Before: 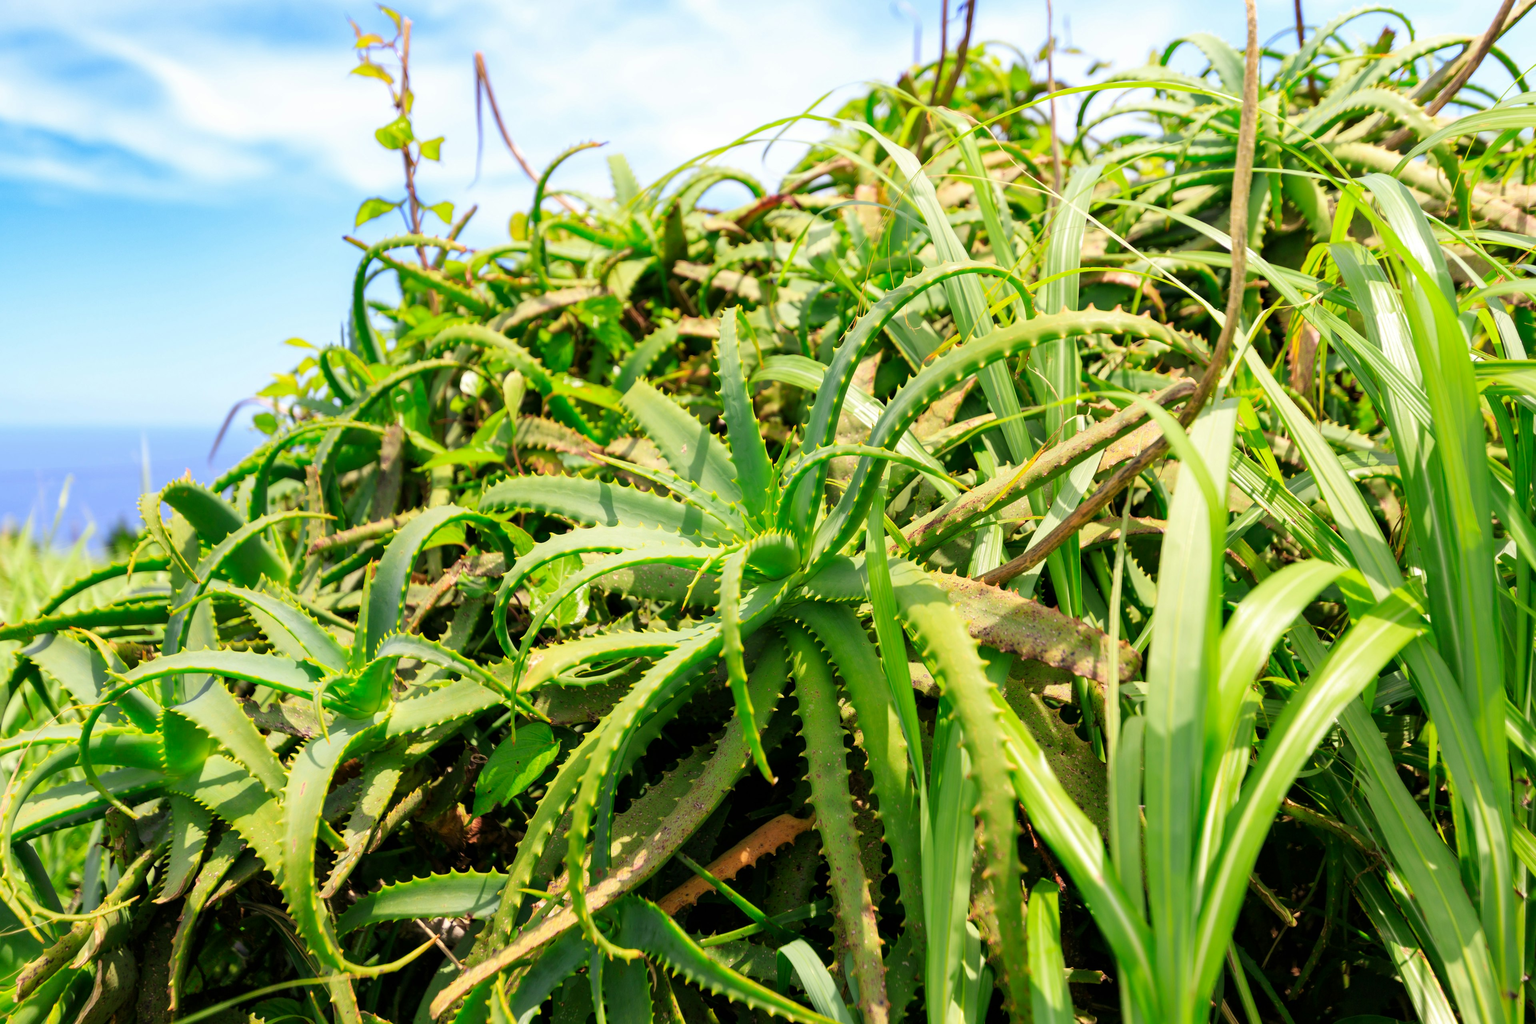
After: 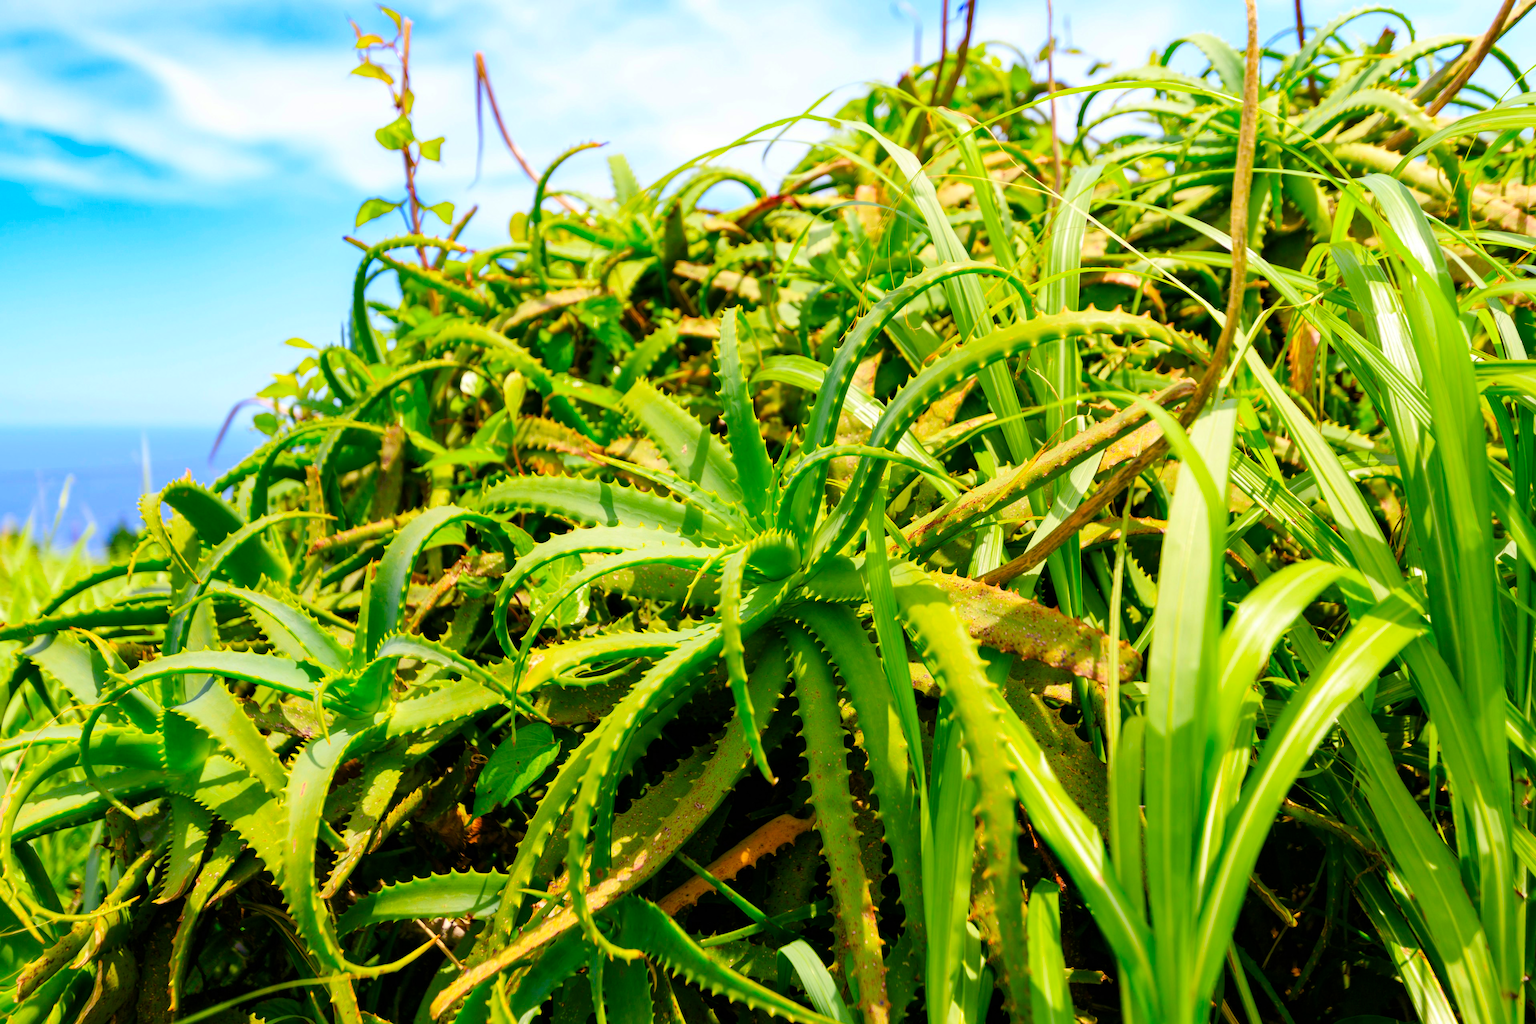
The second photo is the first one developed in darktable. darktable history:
color balance rgb: perceptual saturation grading › global saturation 0.797%, perceptual saturation grading › mid-tones 6.432%, perceptual saturation grading › shadows 71.295%, global vibrance 50.438%
